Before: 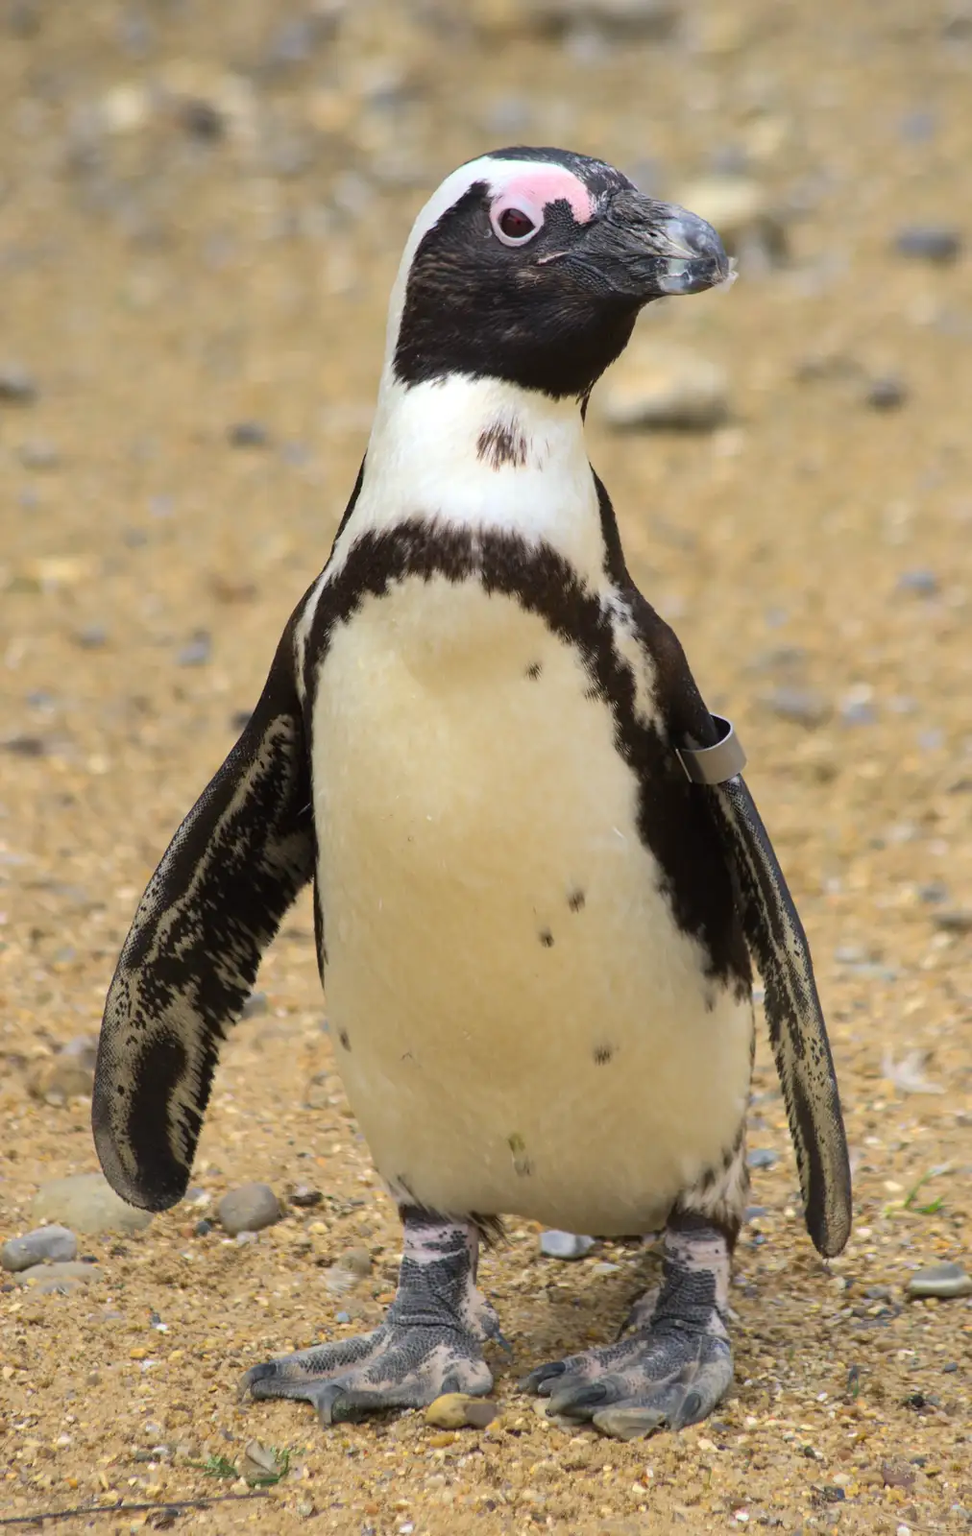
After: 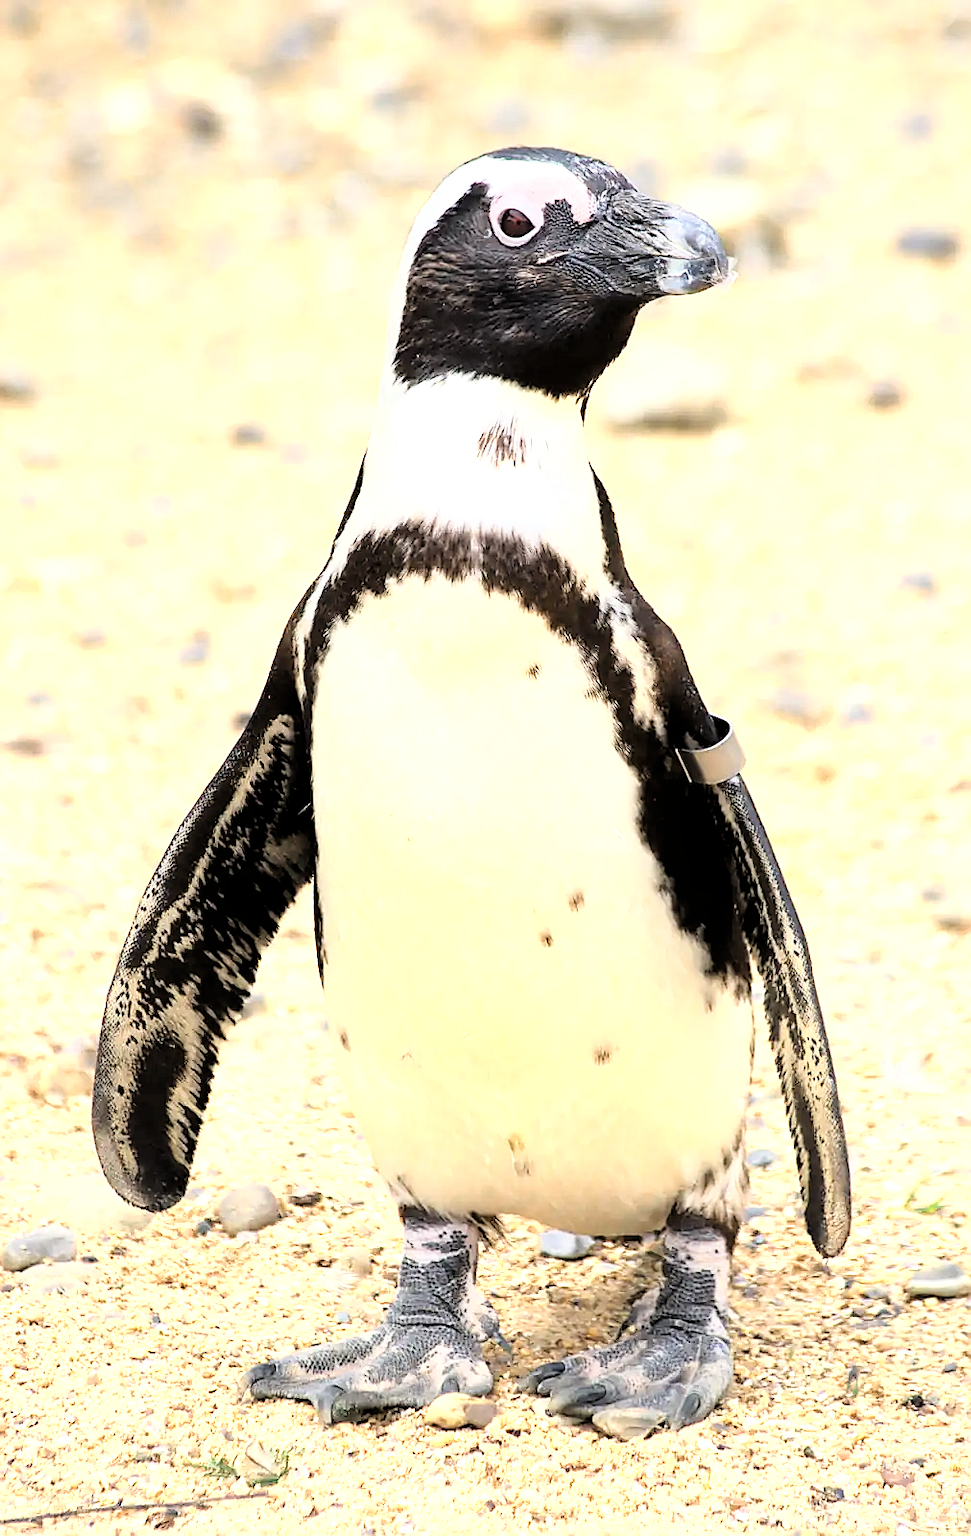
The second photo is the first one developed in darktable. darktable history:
color zones: curves: ch0 [(0.018, 0.548) (0.197, 0.654) (0.425, 0.447) (0.605, 0.658) (0.732, 0.579)]; ch1 [(0.105, 0.531) (0.224, 0.531) (0.386, 0.39) (0.618, 0.456) (0.732, 0.456) (0.956, 0.421)]; ch2 [(0.039, 0.583) (0.215, 0.465) (0.399, 0.544) (0.465, 0.548) (0.614, 0.447) (0.724, 0.43) (0.882, 0.623) (0.956, 0.632)]
sharpen: radius 1.427, amount 1.257, threshold 0.679
filmic rgb: black relative exposure -3.86 EV, white relative exposure 3.48 EV, hardness 2.61, contrast 1.102
exposure: black level correction 0, exposure 1.382 EV, compensate exposure bias true, compensate highlight preservation false
